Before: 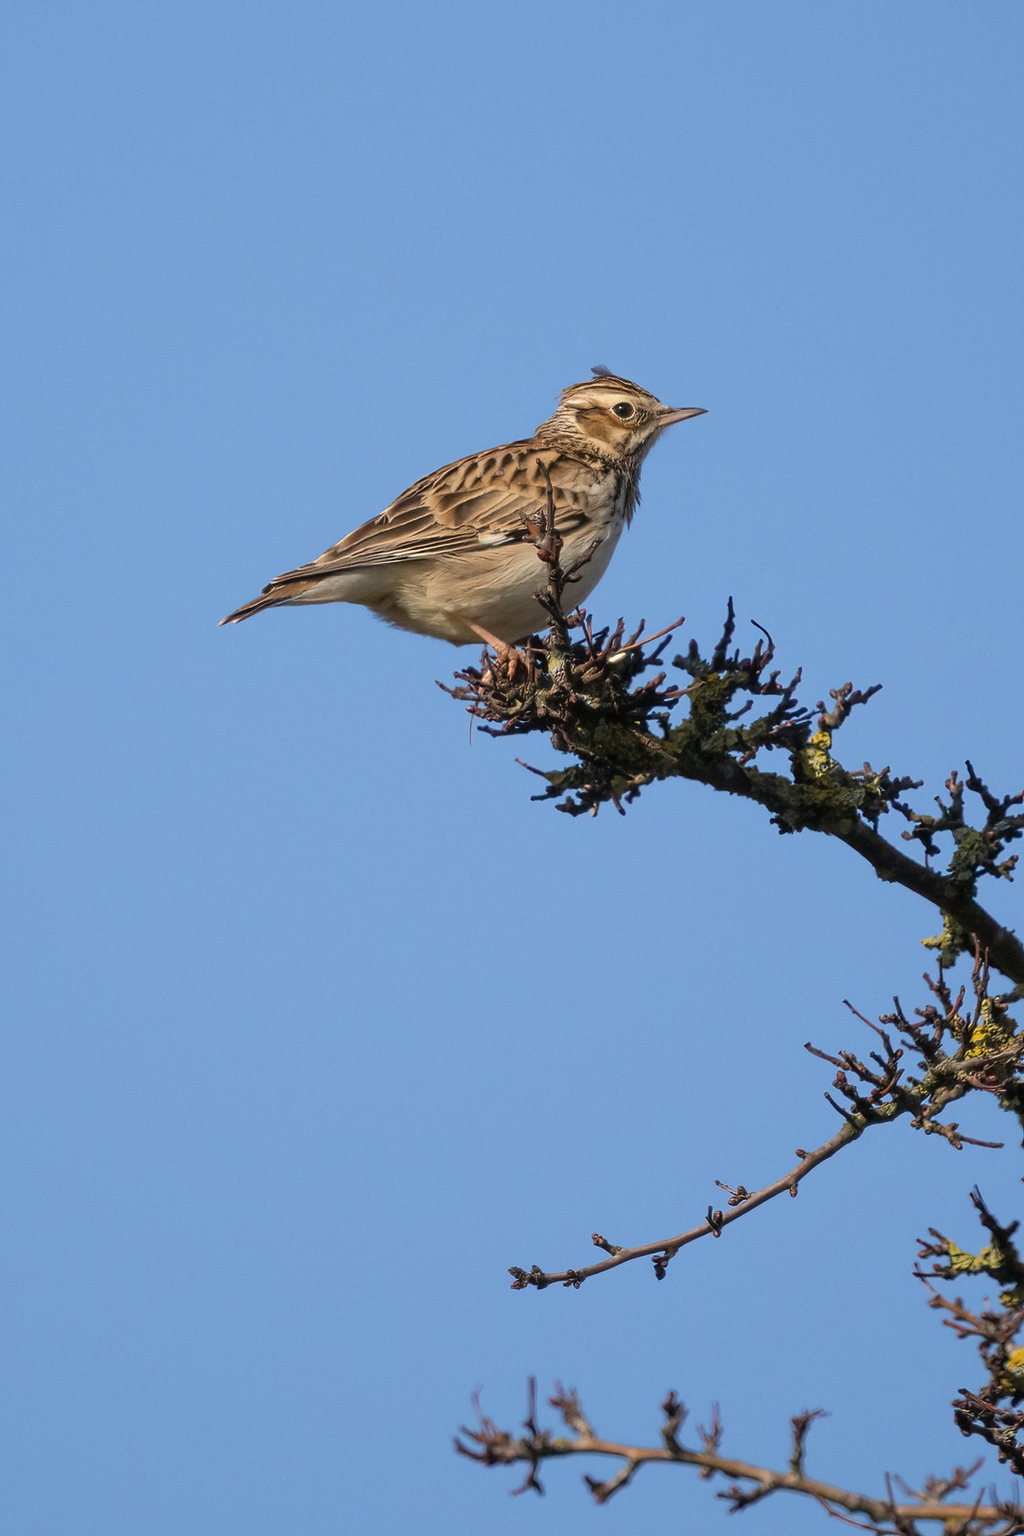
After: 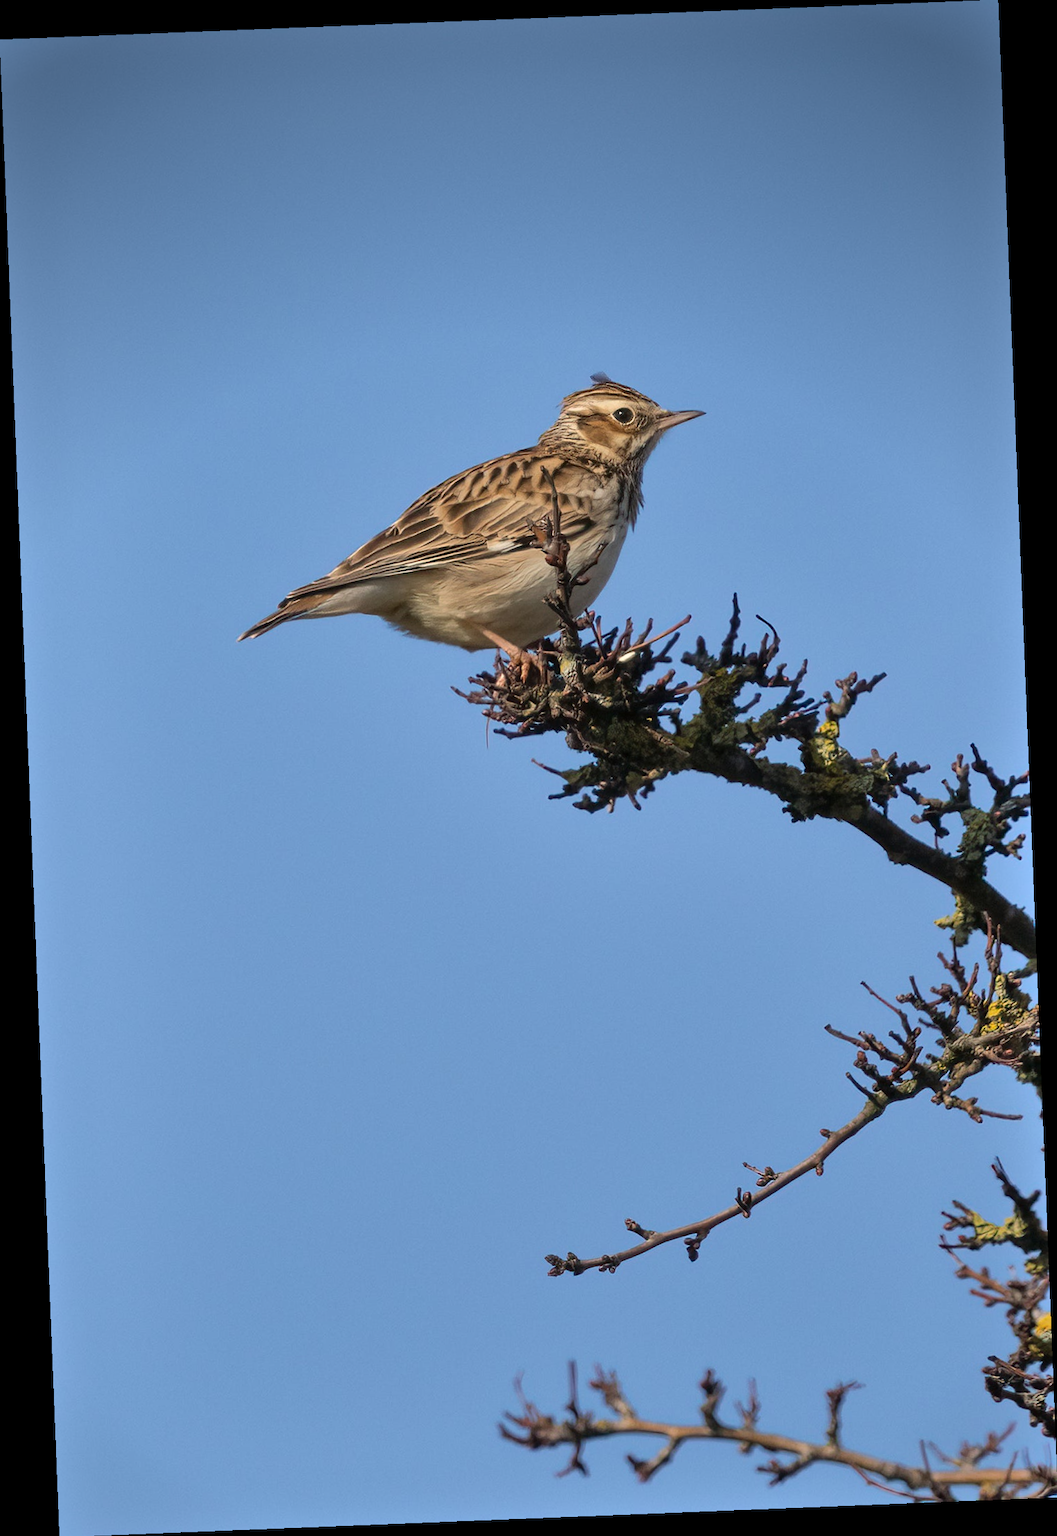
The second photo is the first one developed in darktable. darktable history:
shadows and highlights: soften with gaussian
vignetting: brightness -0.629, saturation -0.007, center (-0.028, 0.239)
rotate and perspective: rotation -2.29°, automatic cropping off
